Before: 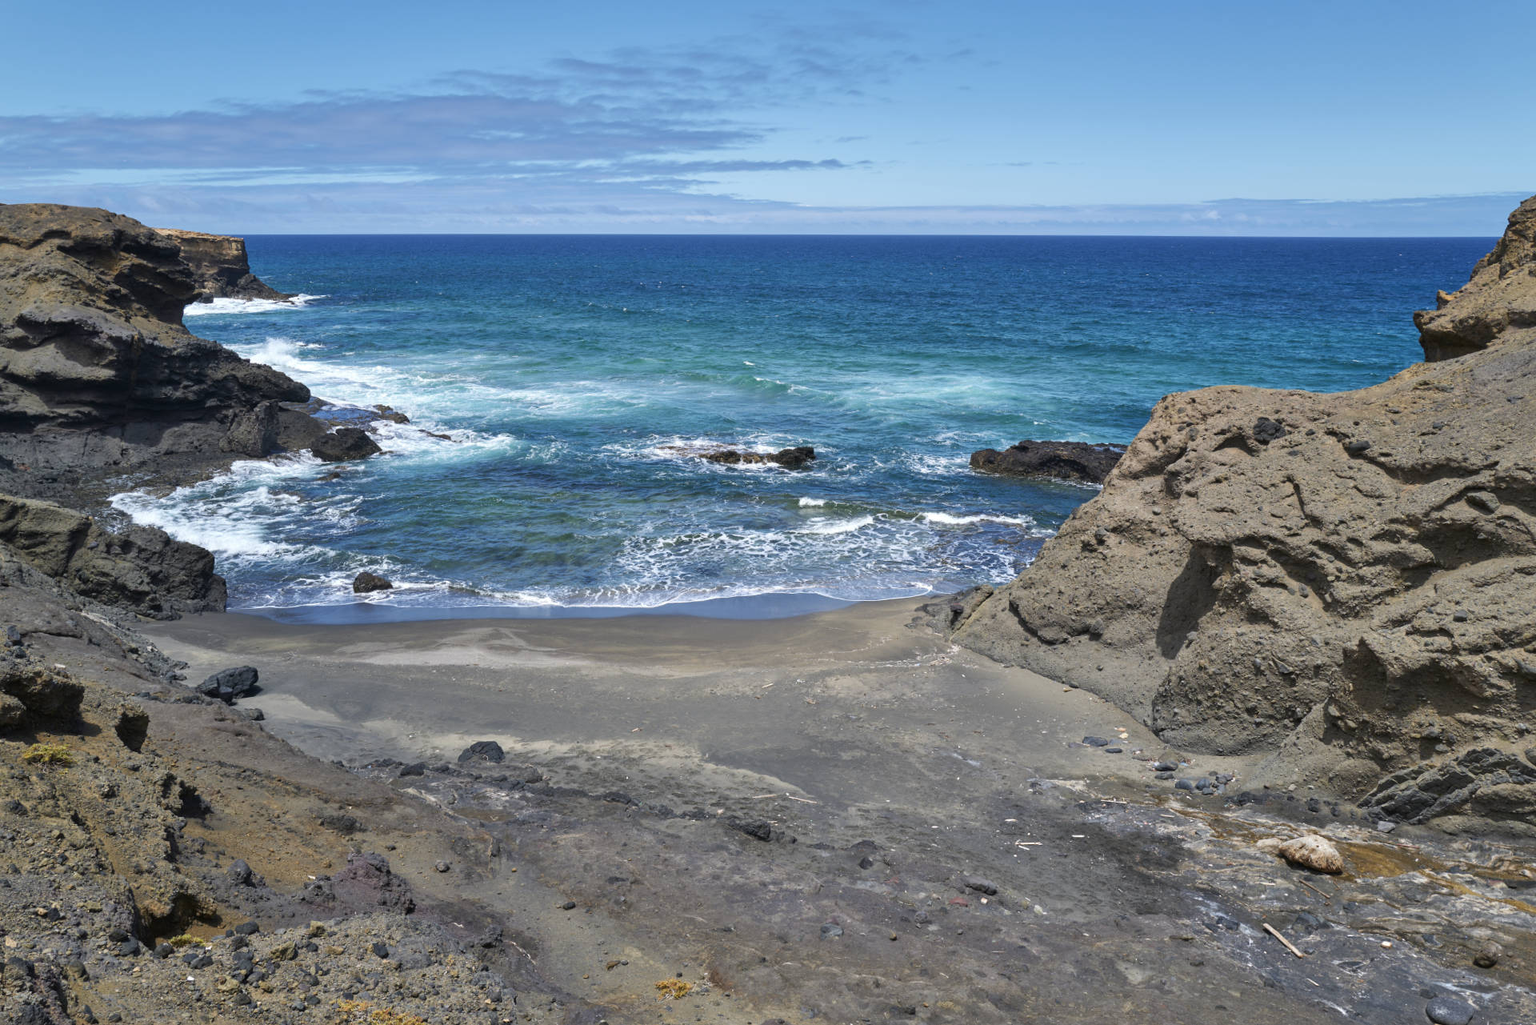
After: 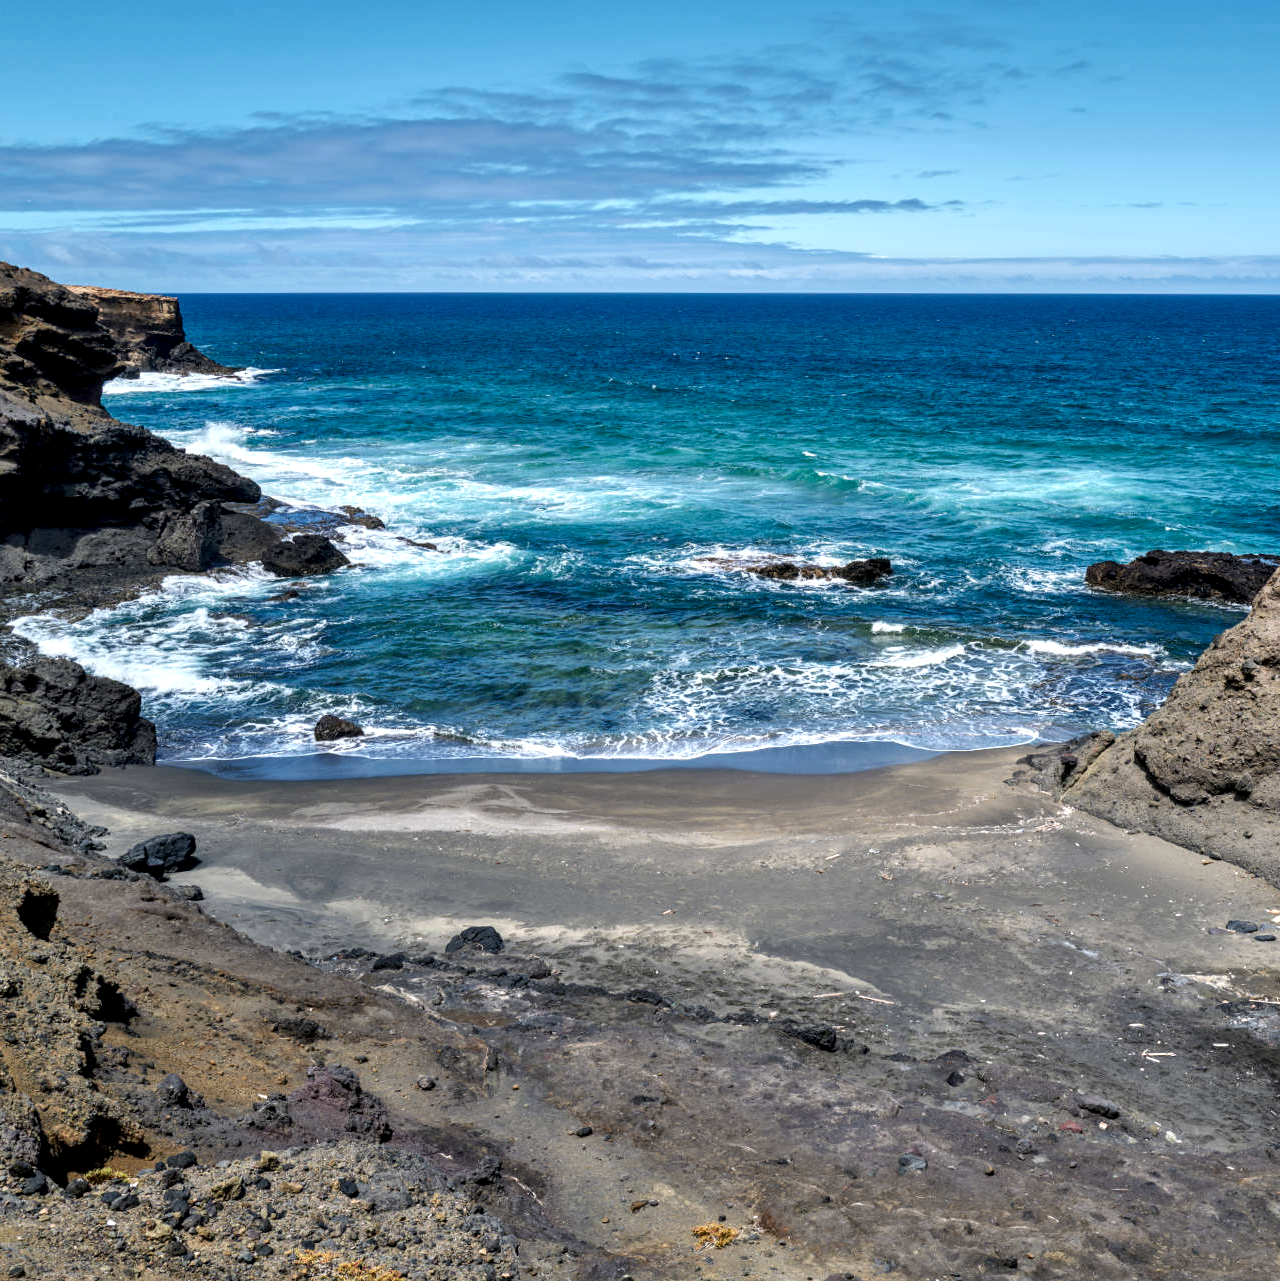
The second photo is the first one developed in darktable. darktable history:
local contrast: highlights 60%, shadows 60%, detail 160%
crop and rotate: left 6.617%, right 26.717%
